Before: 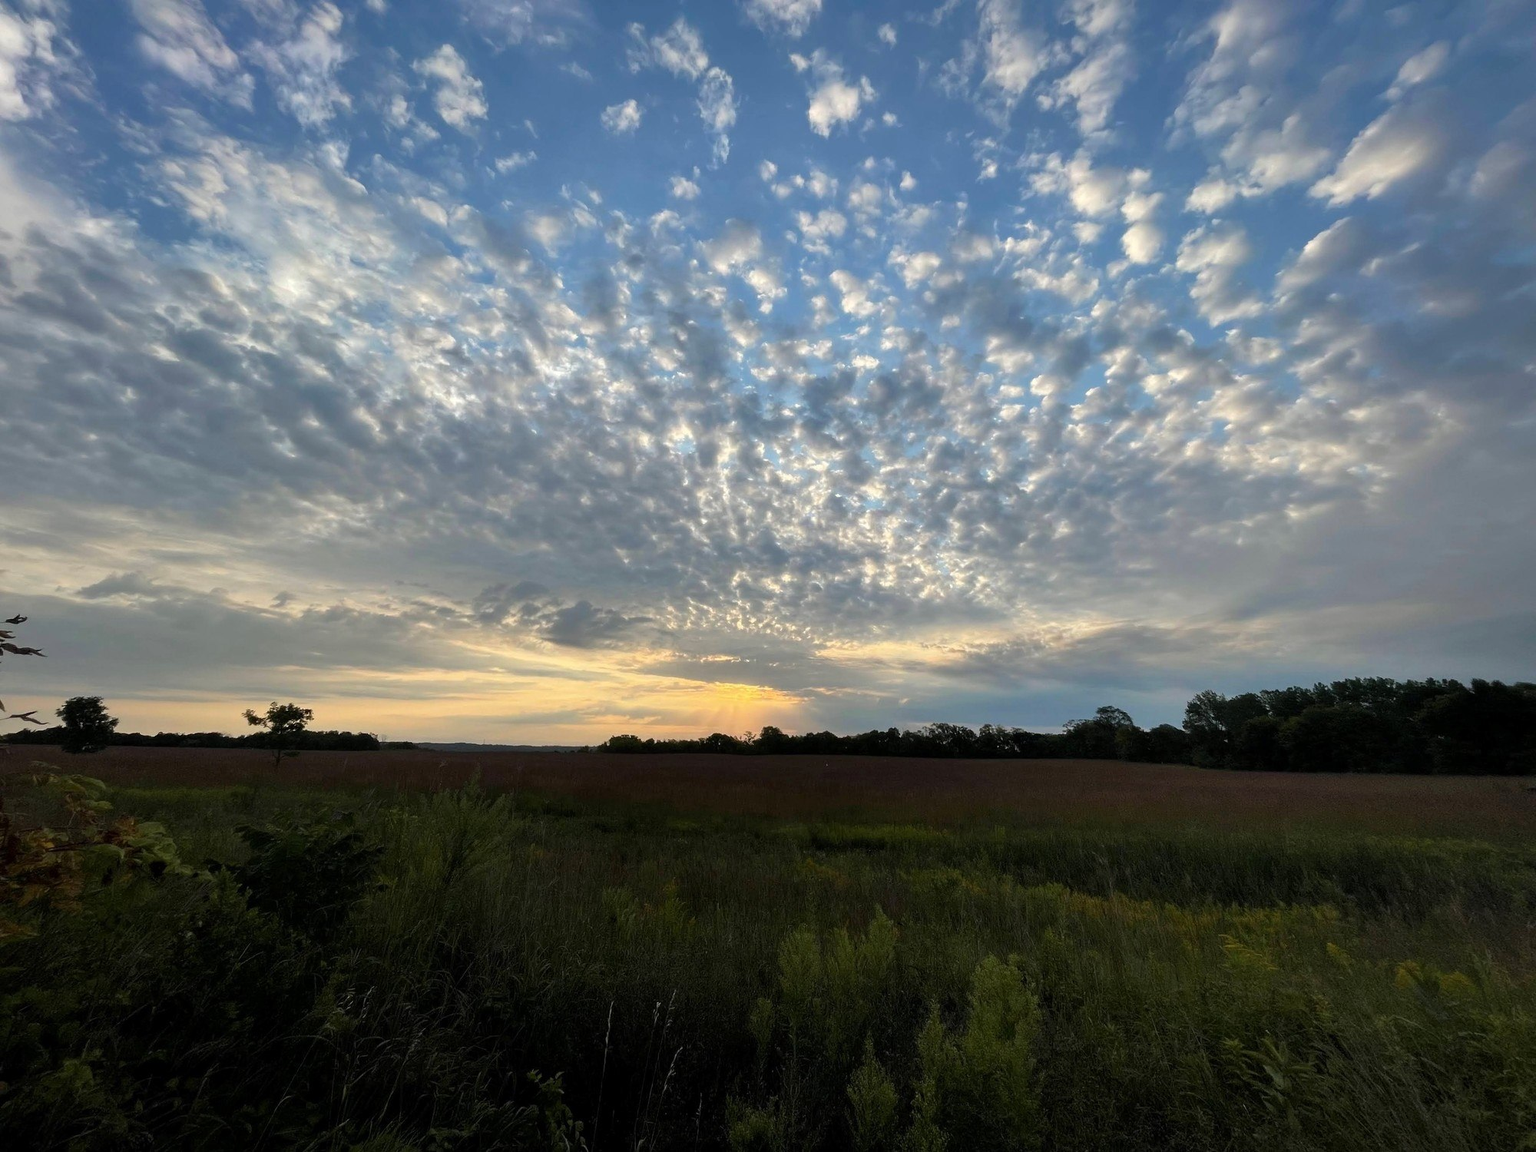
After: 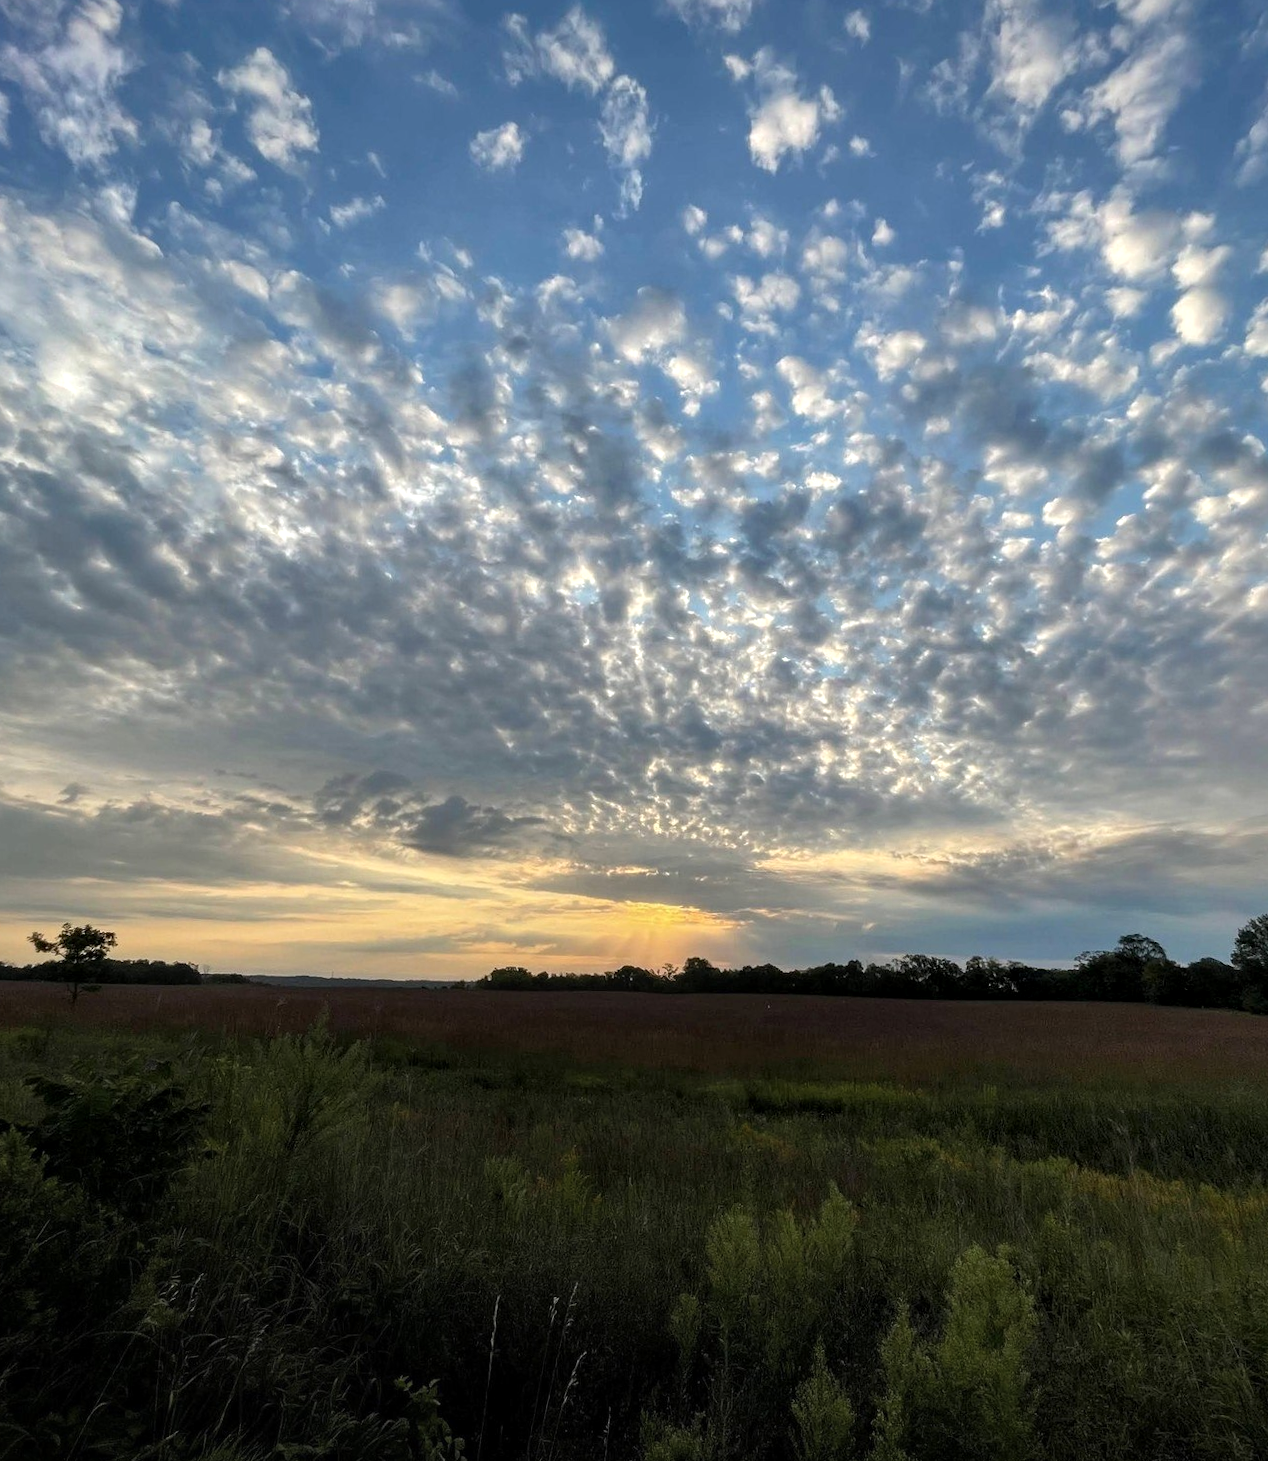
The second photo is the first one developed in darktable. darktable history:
crop and rotate: left 12.673%, right 20.66%
local contrast: detail 130%
rotate and perspective: rotation 0.074°, lens shift (vertical) 0.096, lens shift (horizontal) -0.041, crop left 0.043, crop right 0.952, crop top 0.024, crop bottom 0.979
